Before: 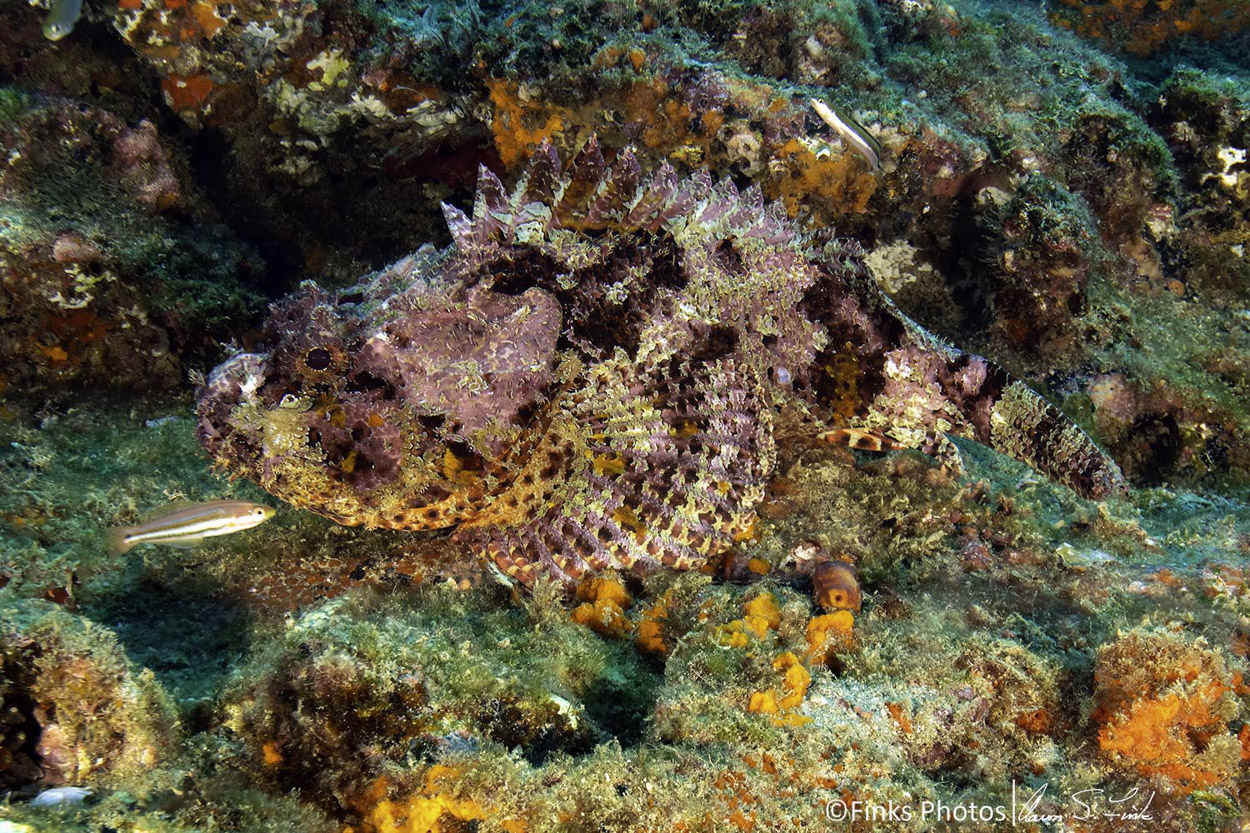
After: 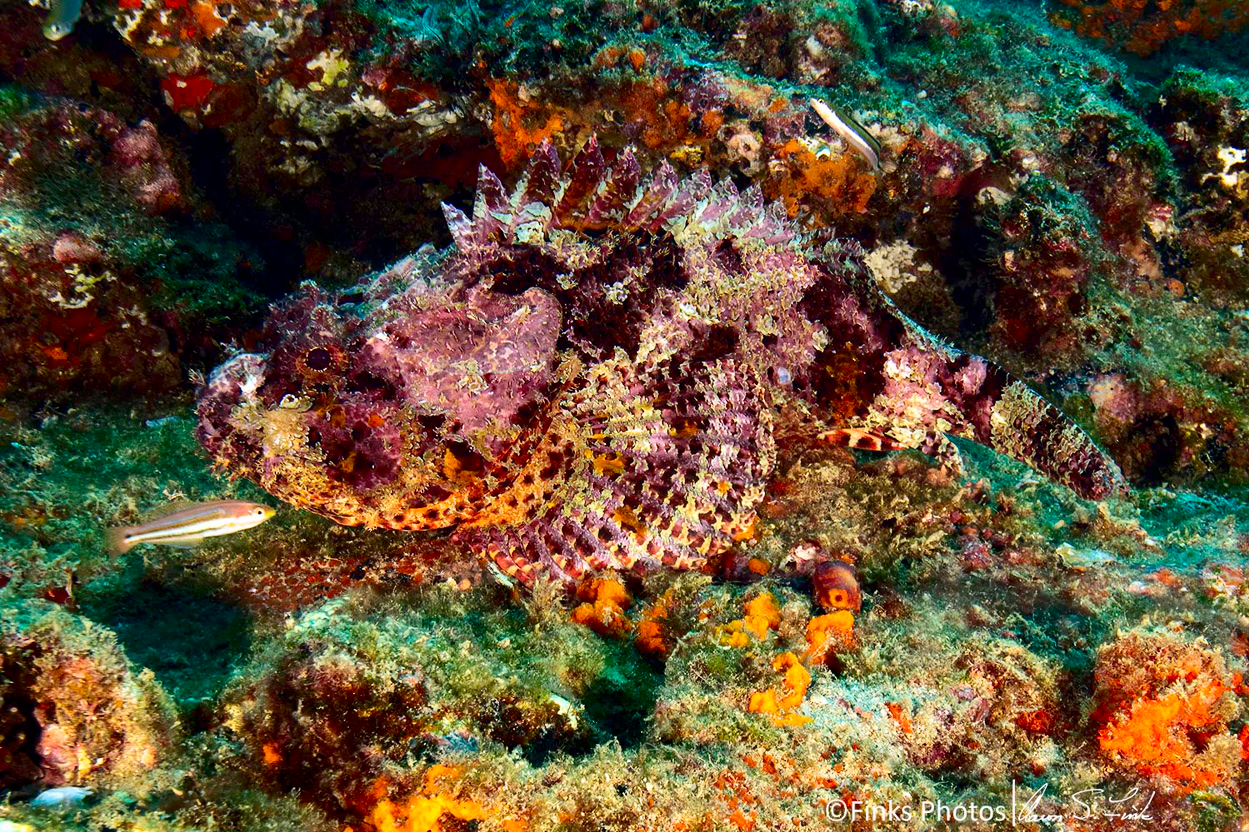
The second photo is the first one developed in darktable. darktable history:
contrast brightness saturation: contrast 0.202, brightness -0.104, saturation 0.101
